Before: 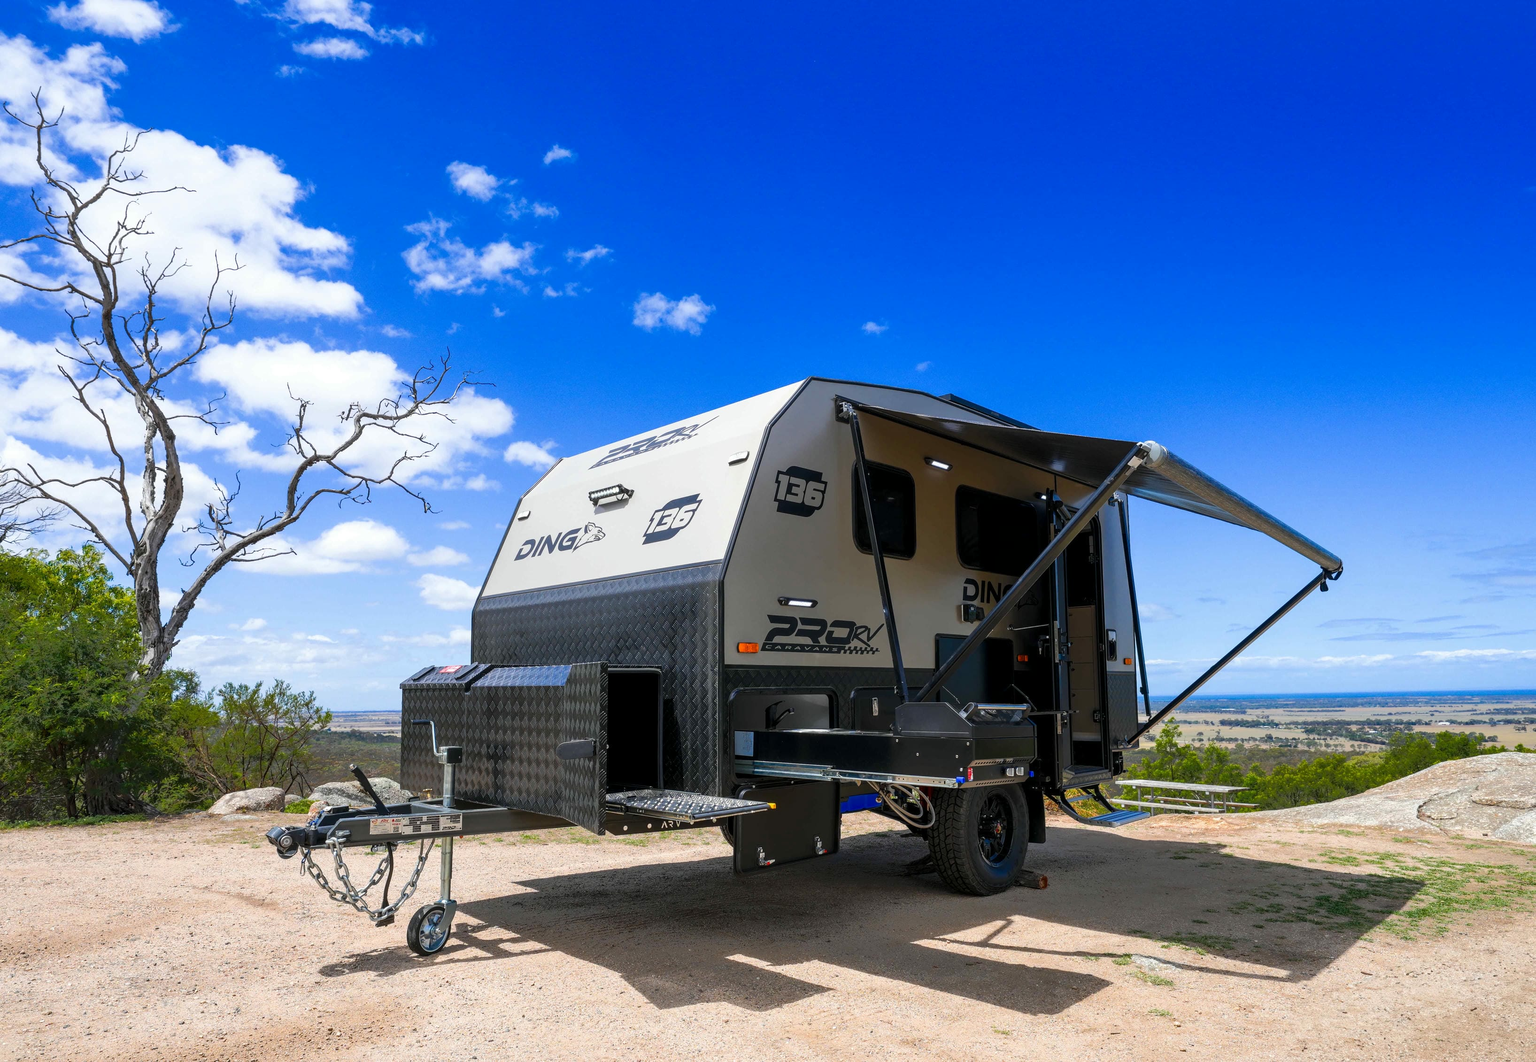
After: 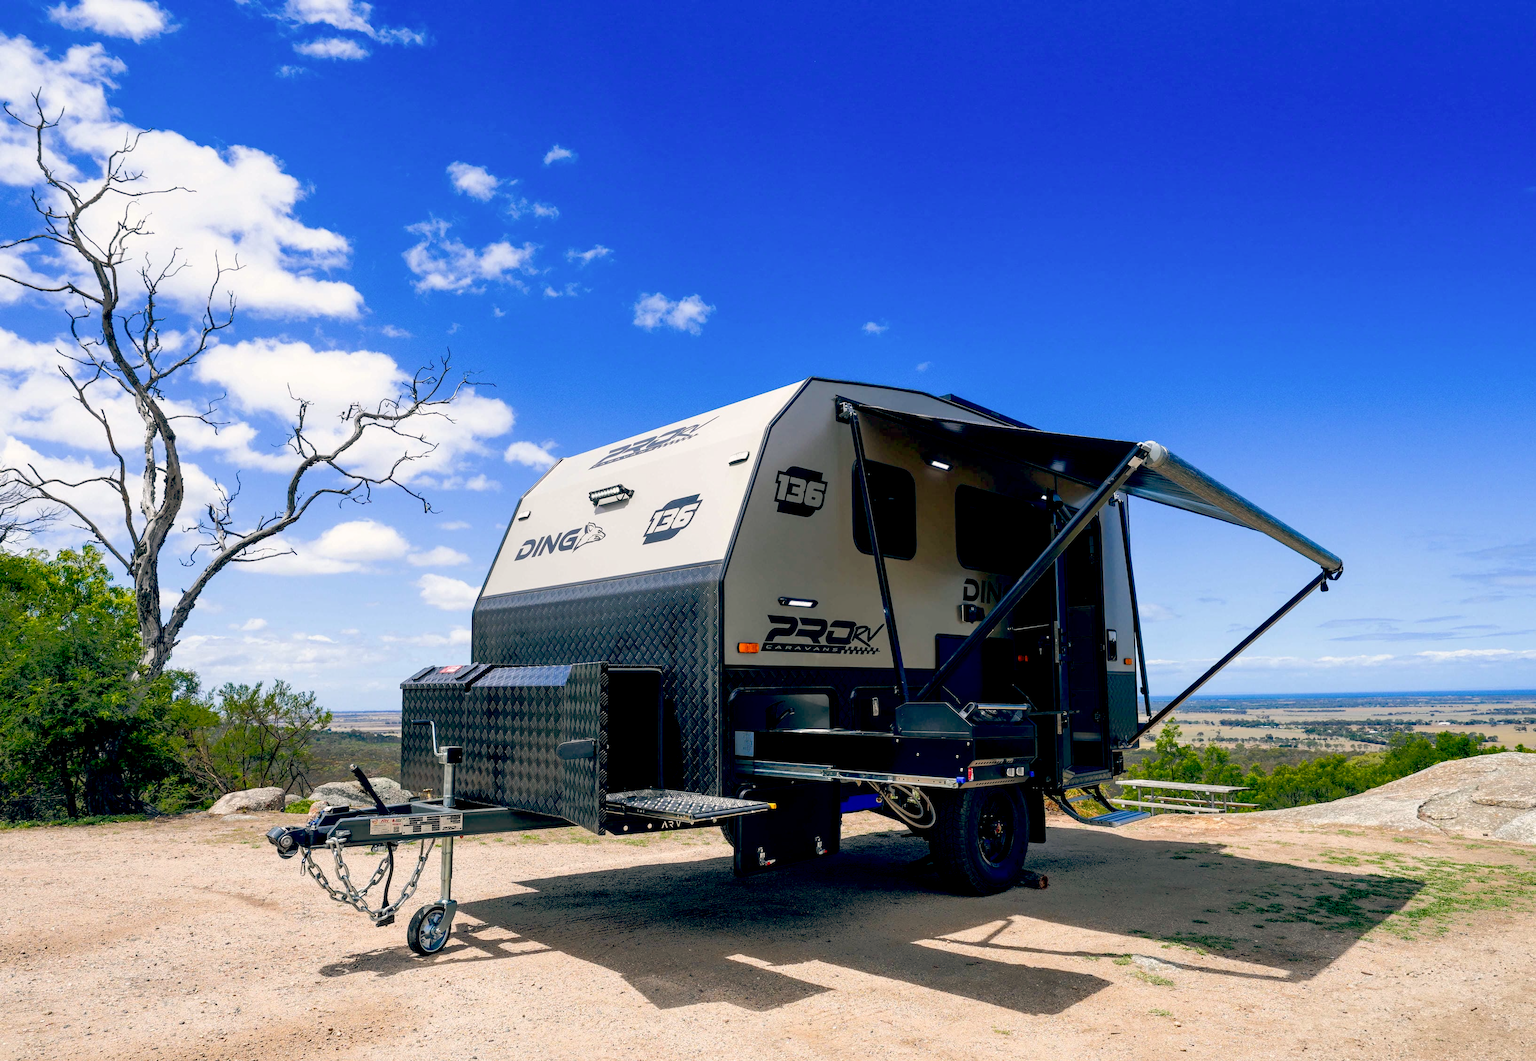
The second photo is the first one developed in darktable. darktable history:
white balance: emerald 1
color balance: lift [0.975, 0.993, 1, 1.015], gamma [1.1, 1, 1, 0.945], gain [1, 1.04, 1, 0.95]
